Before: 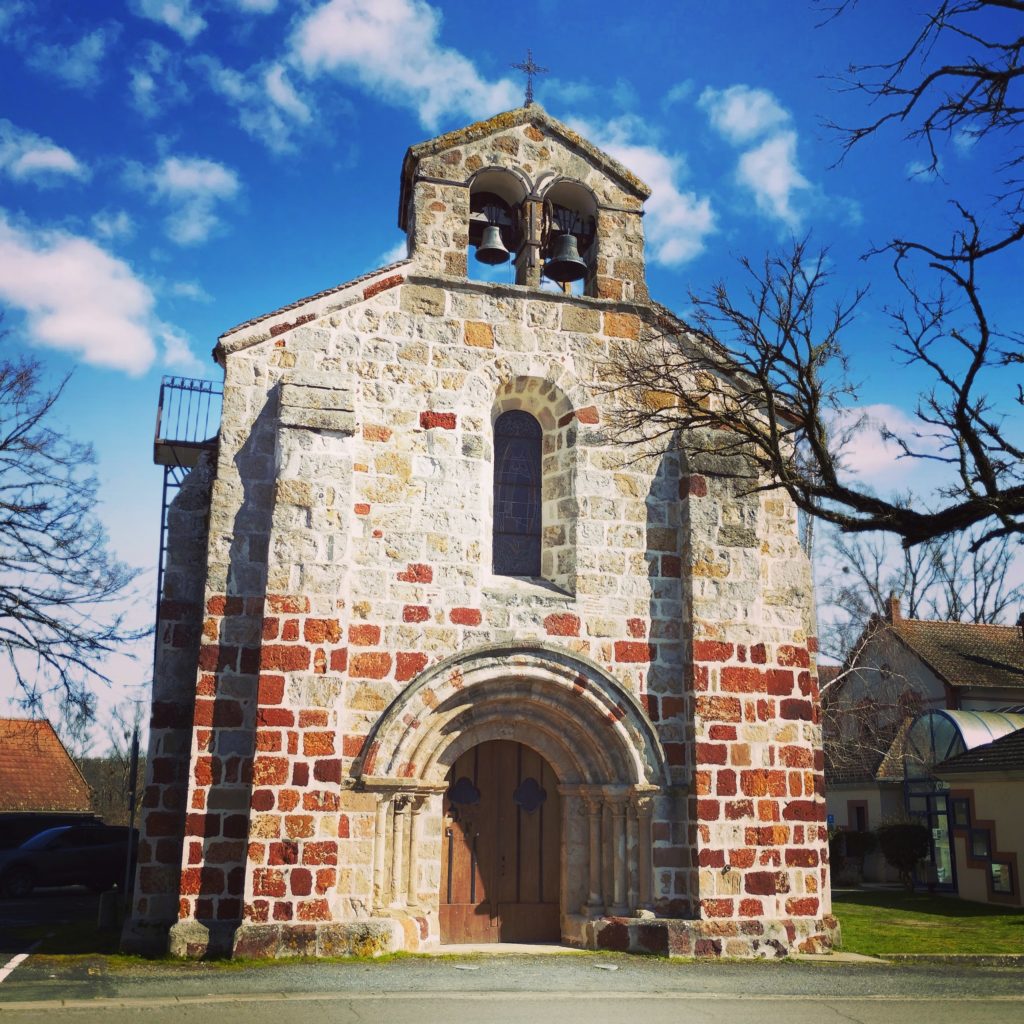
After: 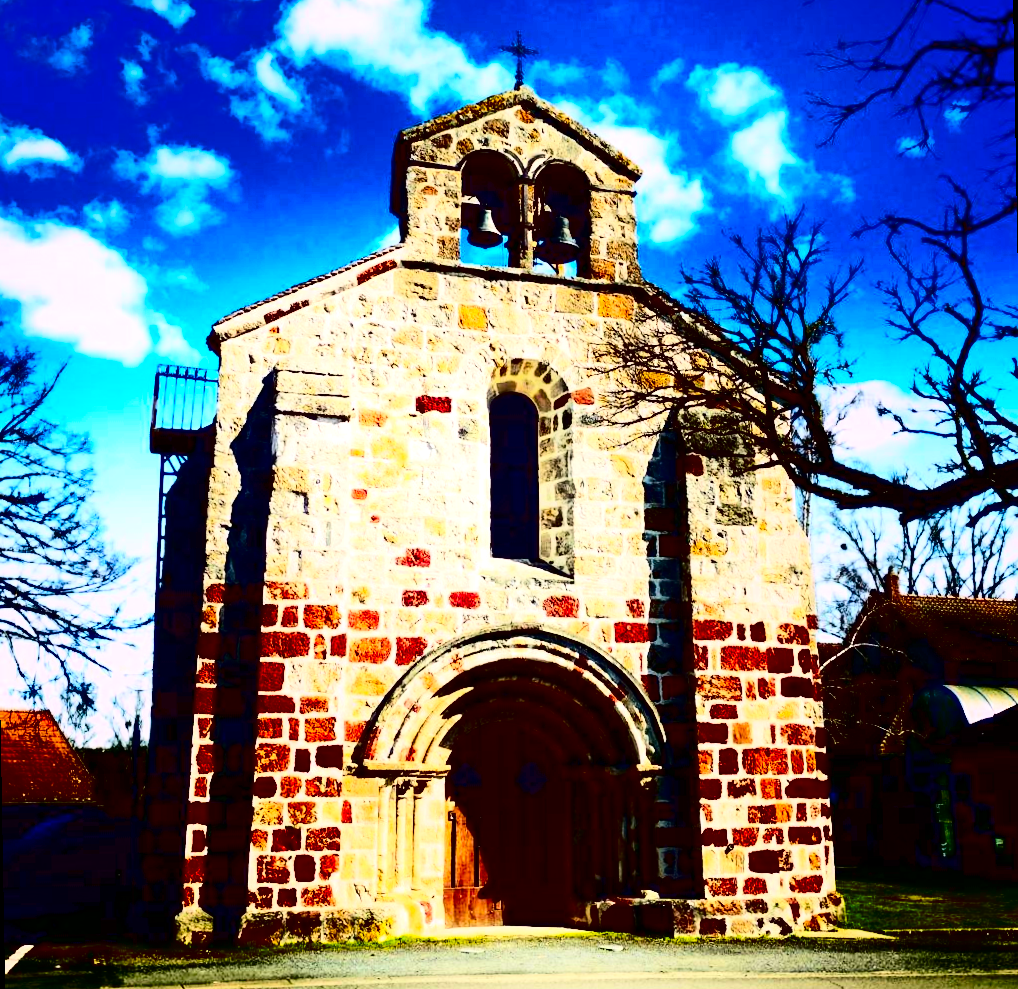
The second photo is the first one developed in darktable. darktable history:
exposure: black level correction 0.001, exposure 0.5 EV, compensate exposure bias true, compensate highlight preservation false
rotate and perspective: rotation -1°, crop left 0.011, crop right 0.989, crop top 0.025, crop bottom 0.975
contrast brightness saturation: contrast 0.77, brightness -1, saturation 1
